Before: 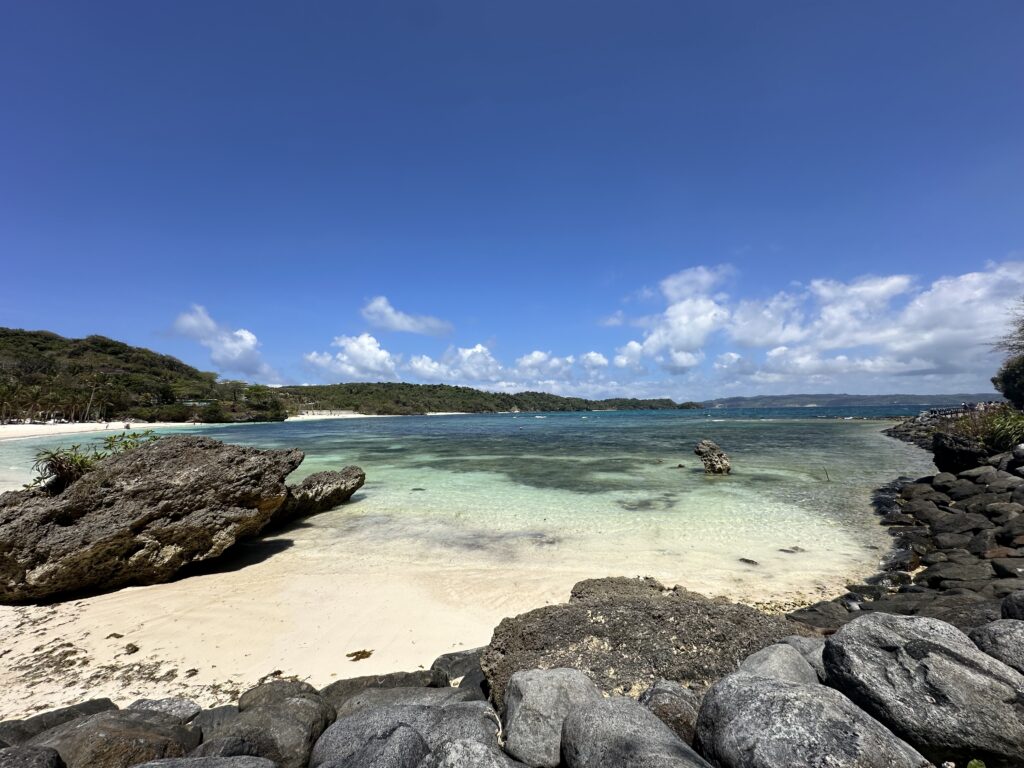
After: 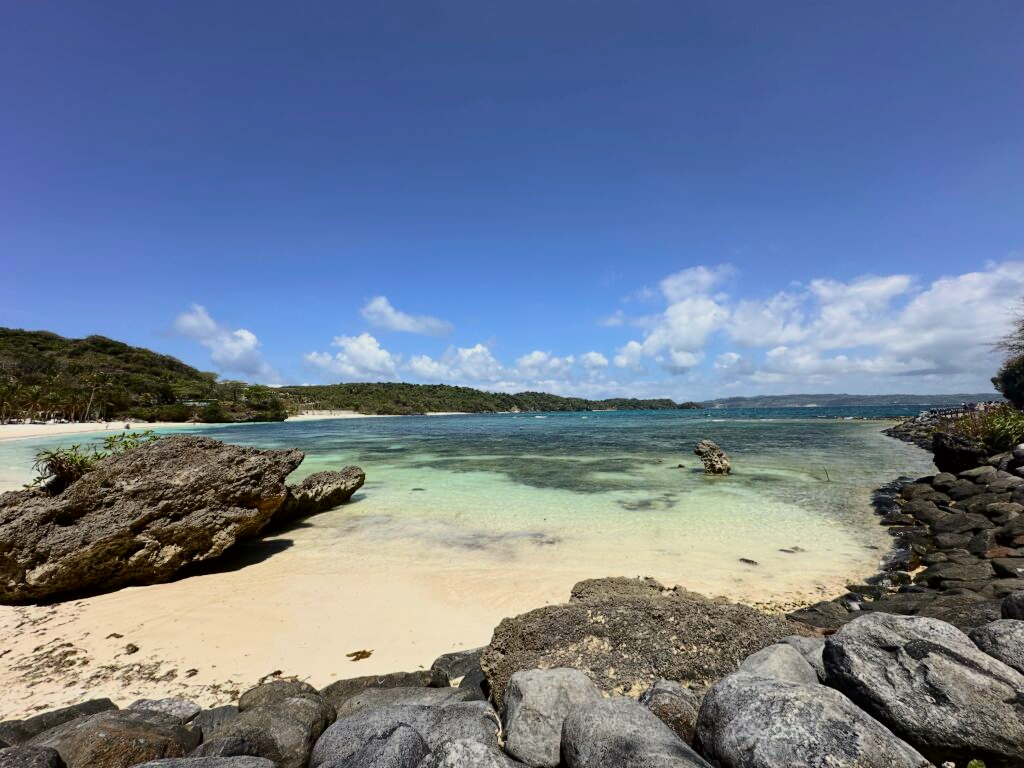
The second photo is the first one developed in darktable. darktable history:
tone curve: curves: ch0 [(0, 0) (0.091, 0.074) (0.184, 0.168) (0.491, 0.519) (0.748, 0.765) (1, 0.919)]; ch1 [(0, 0) (0.179, 0.173) (0.322, 0.32) (0.424, 0.424) (0.502, 0.504) (0.56, 0.578) (0.631, 0.667) (0.777, 0.806) (1, 1)]; ch2 [(0, 0) (0.434, 0.447) (0.483, 0.487) (0.547, 0.564) (0.676, 0.673) (1, 1)], color space Lab, independent channels, preserve colors none
